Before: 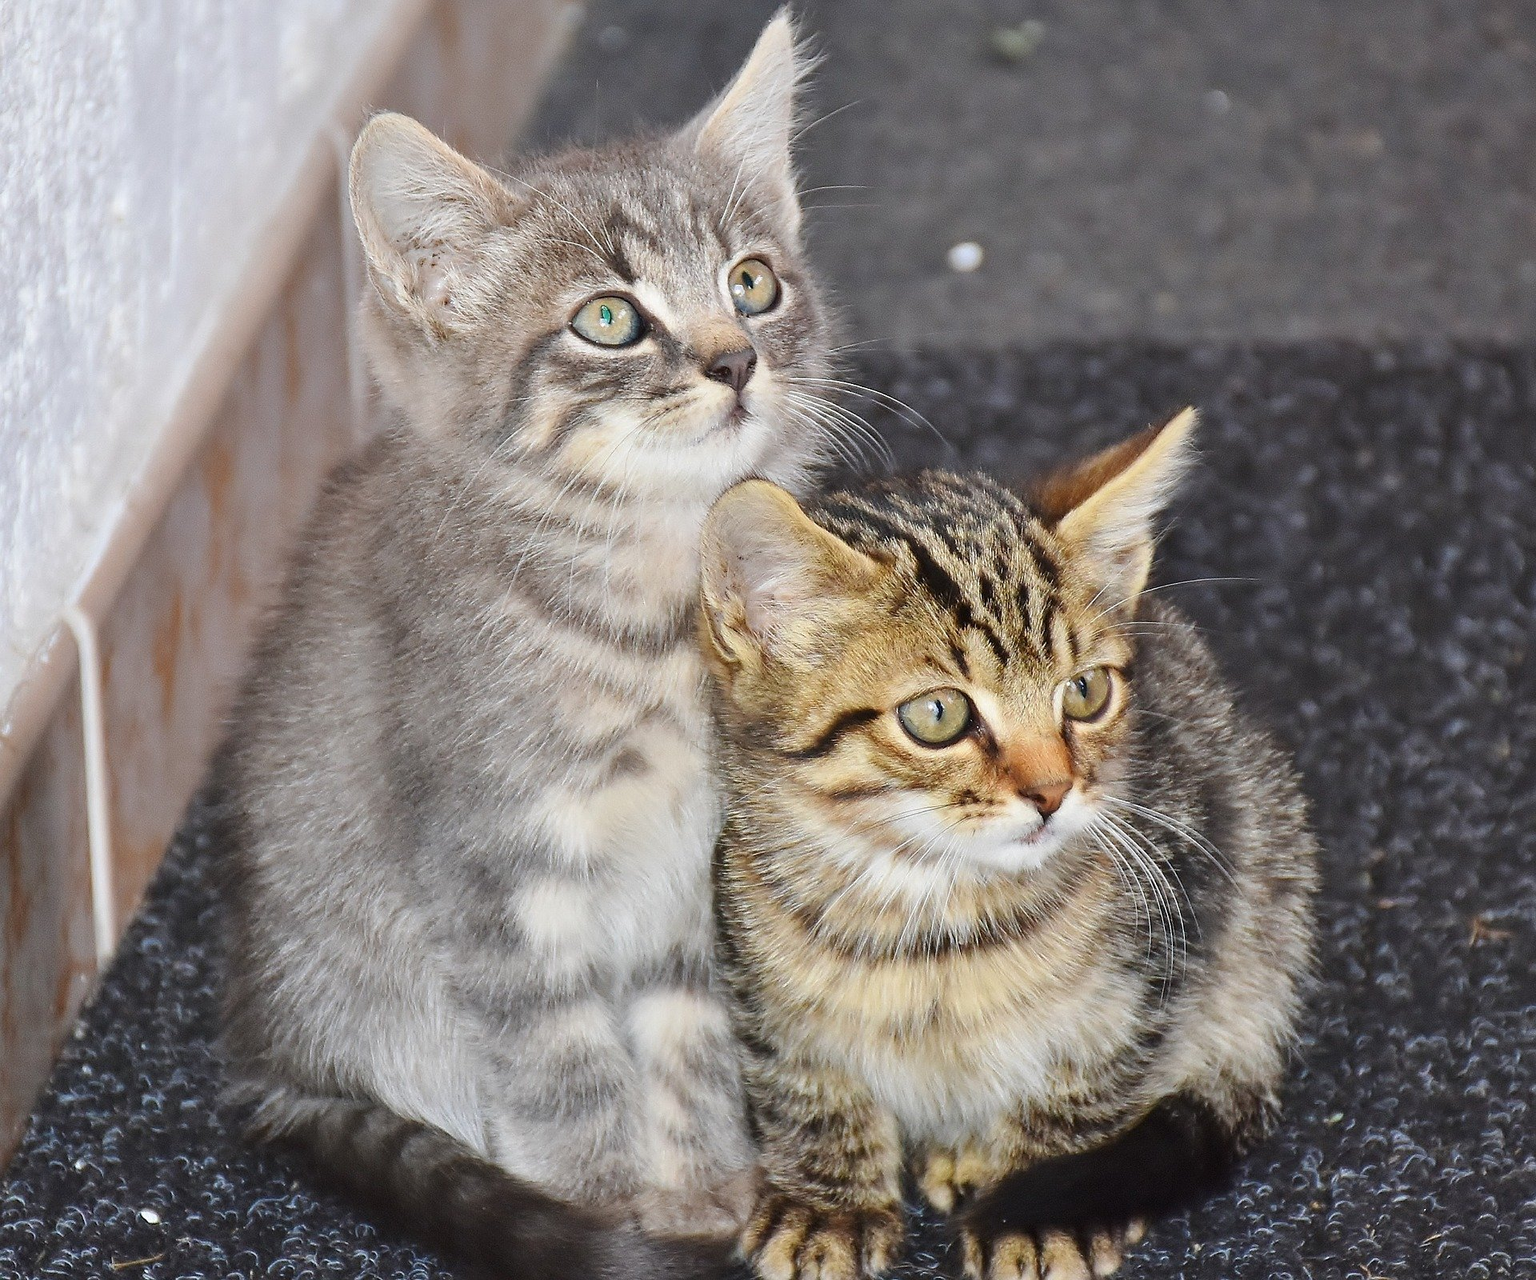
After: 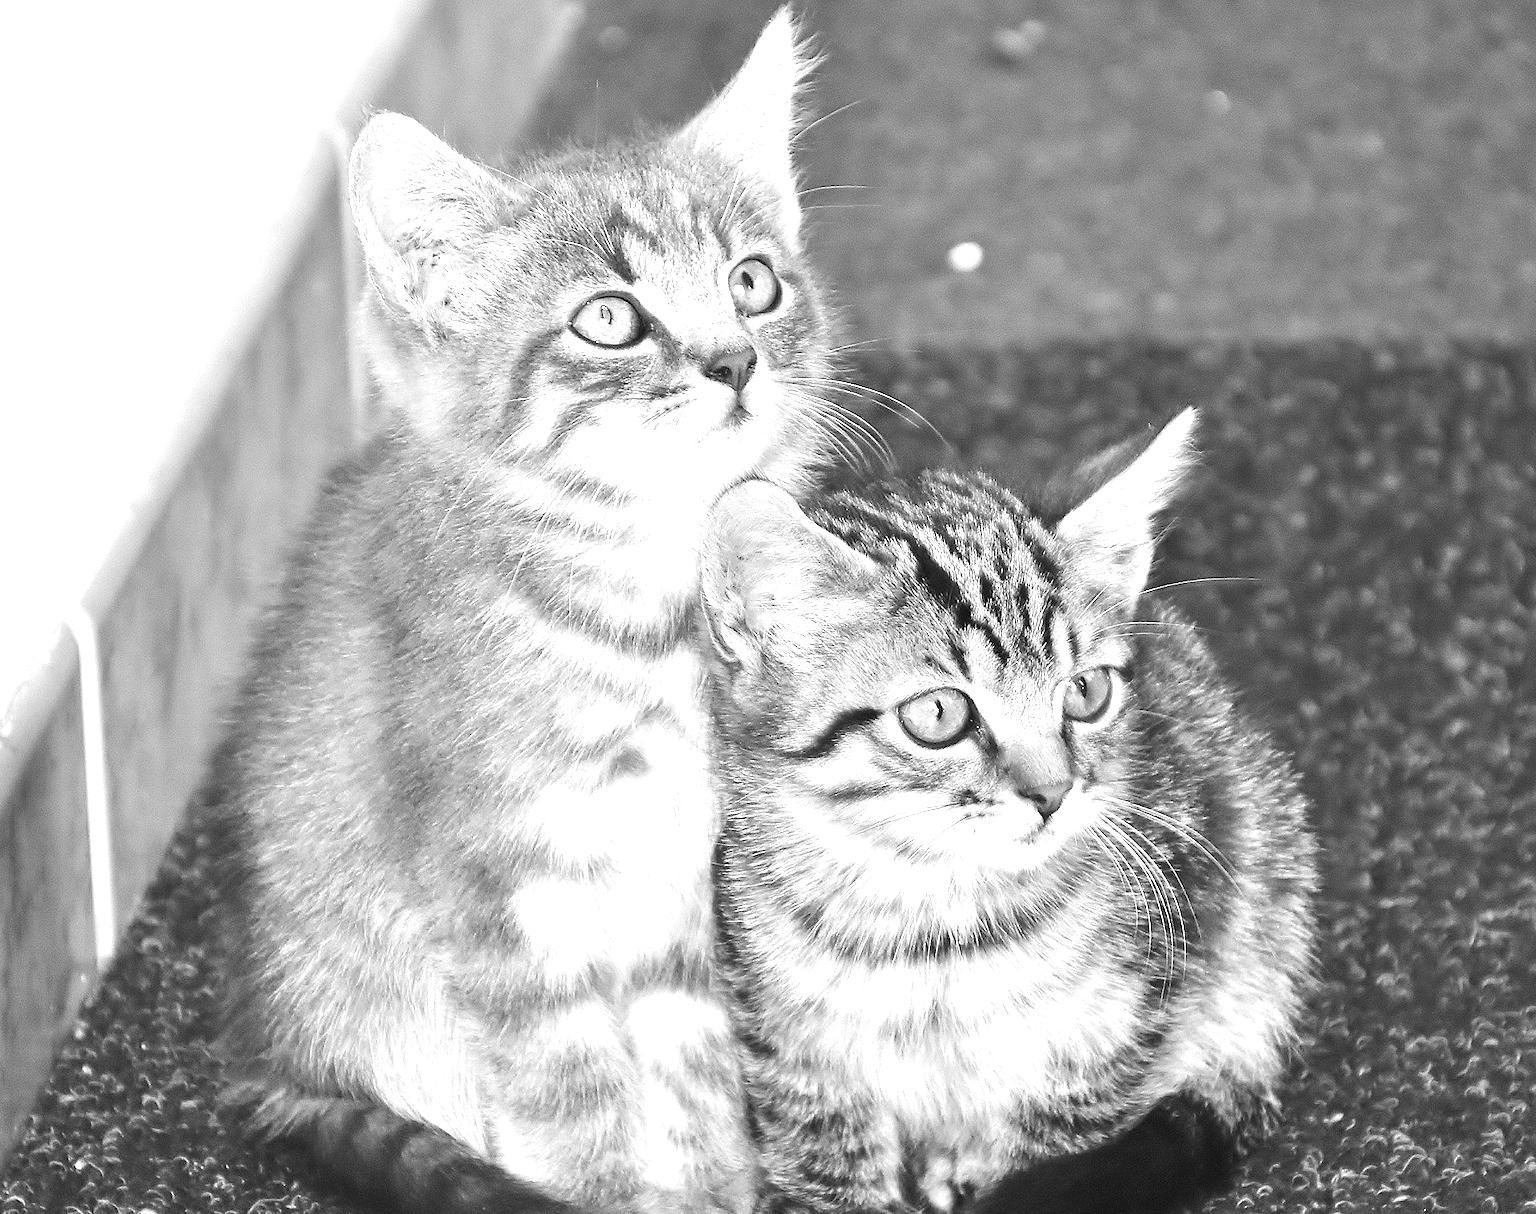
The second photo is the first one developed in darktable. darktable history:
crop and rotate: top 0%, bottom 5.097%
exposure: exposure 1.089 EV, compensate highlight preservation false
monochrome: a -4.13, b 5.16, size 1
